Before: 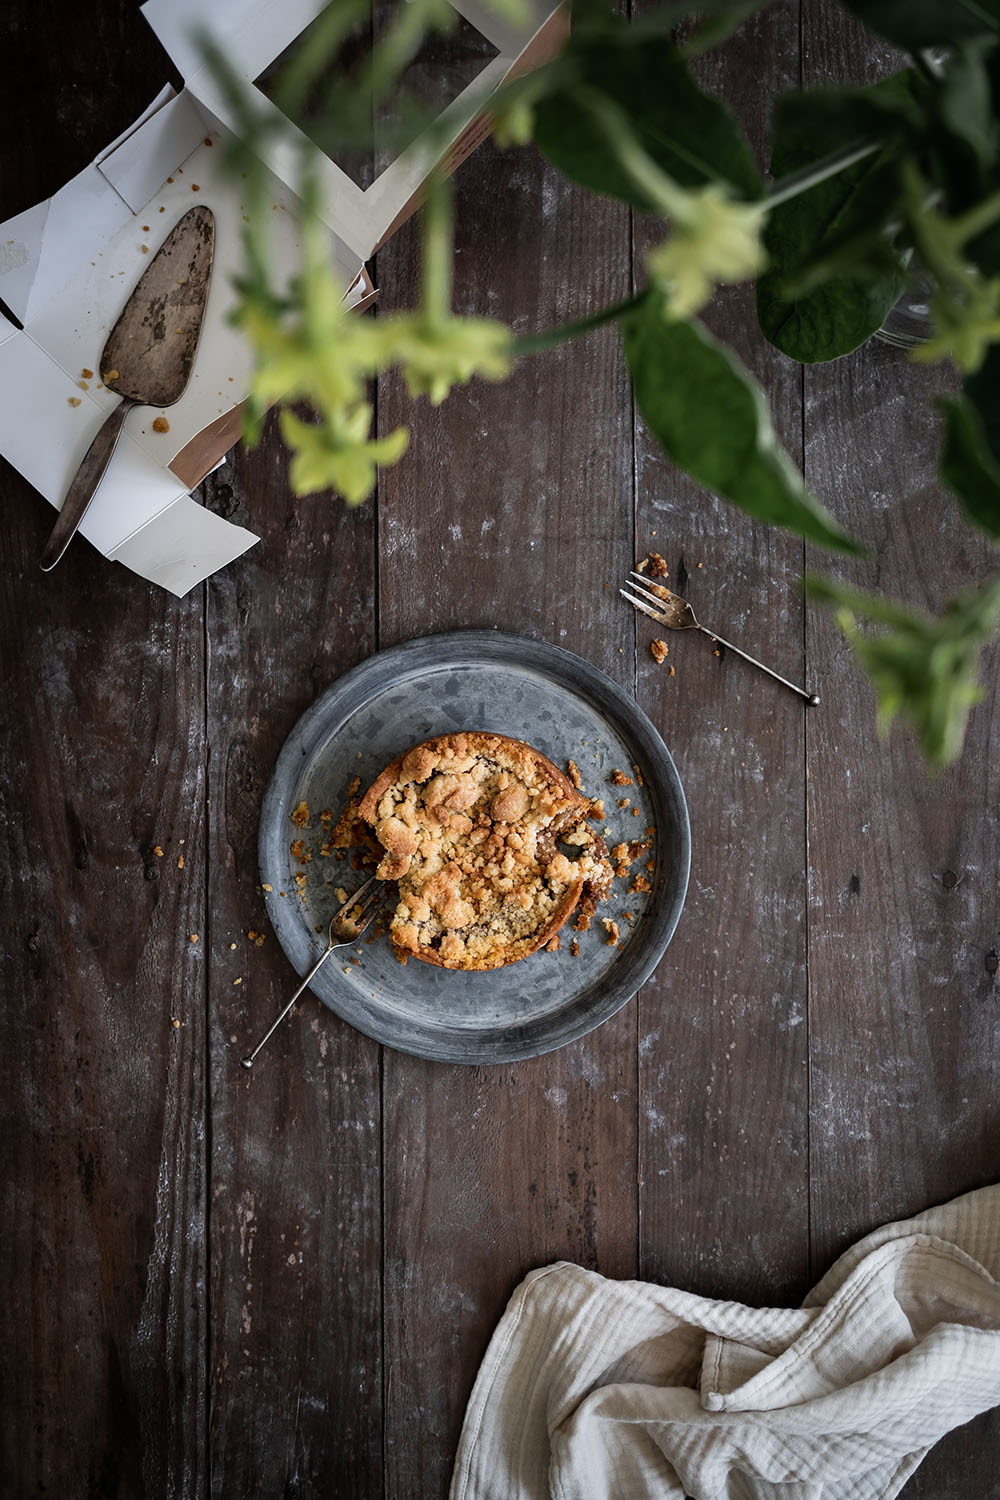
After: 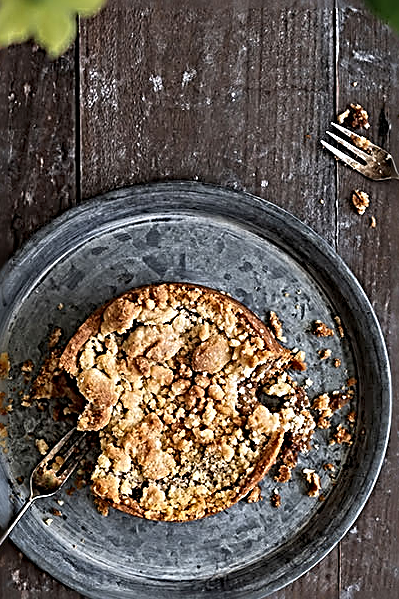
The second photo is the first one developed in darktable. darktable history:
sharpen: radius 3.158, amount 1.731
crop: left 30%, top 30%, right 30%, bottom 30%
